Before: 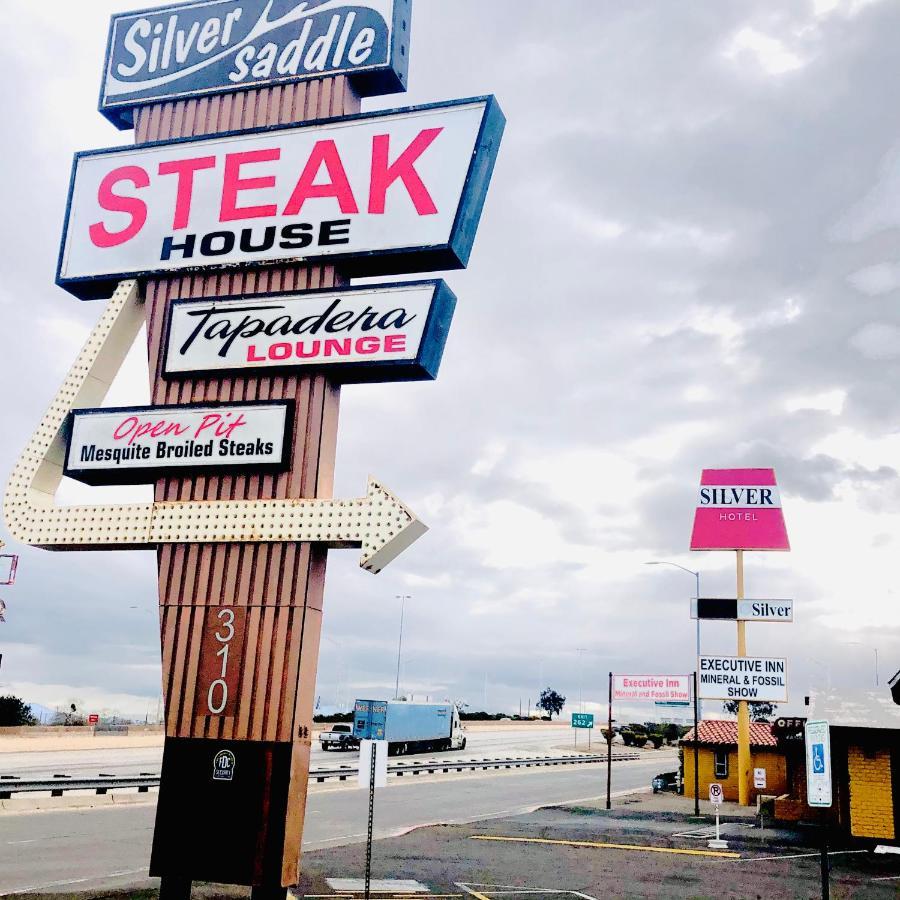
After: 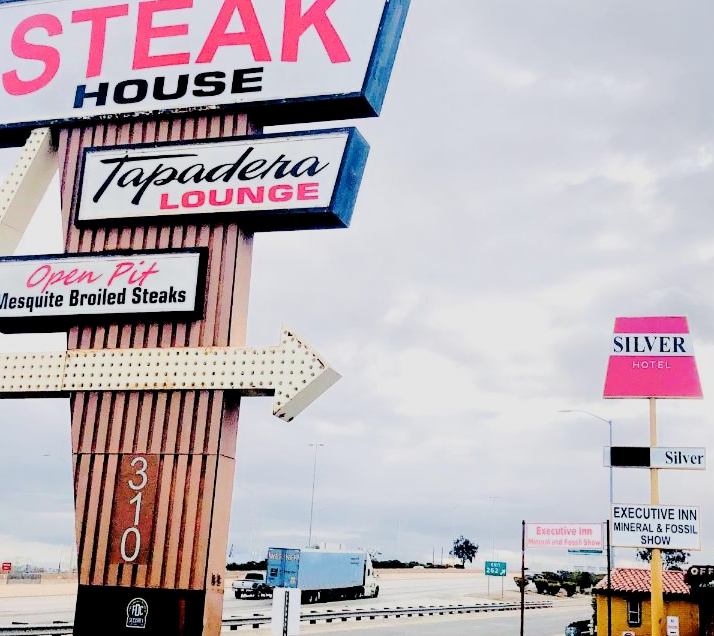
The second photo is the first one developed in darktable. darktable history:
exposure: black level correction 0.001, exposure 0.675 EV, compensate highlight preservation false
filmic rgb: black relative exposure -7.65 EV, white relative exposure 4.56 EV, hardness 3.61
crop: left 9.712%, top 16.928%, right 10.845%, bottom 12.332%
